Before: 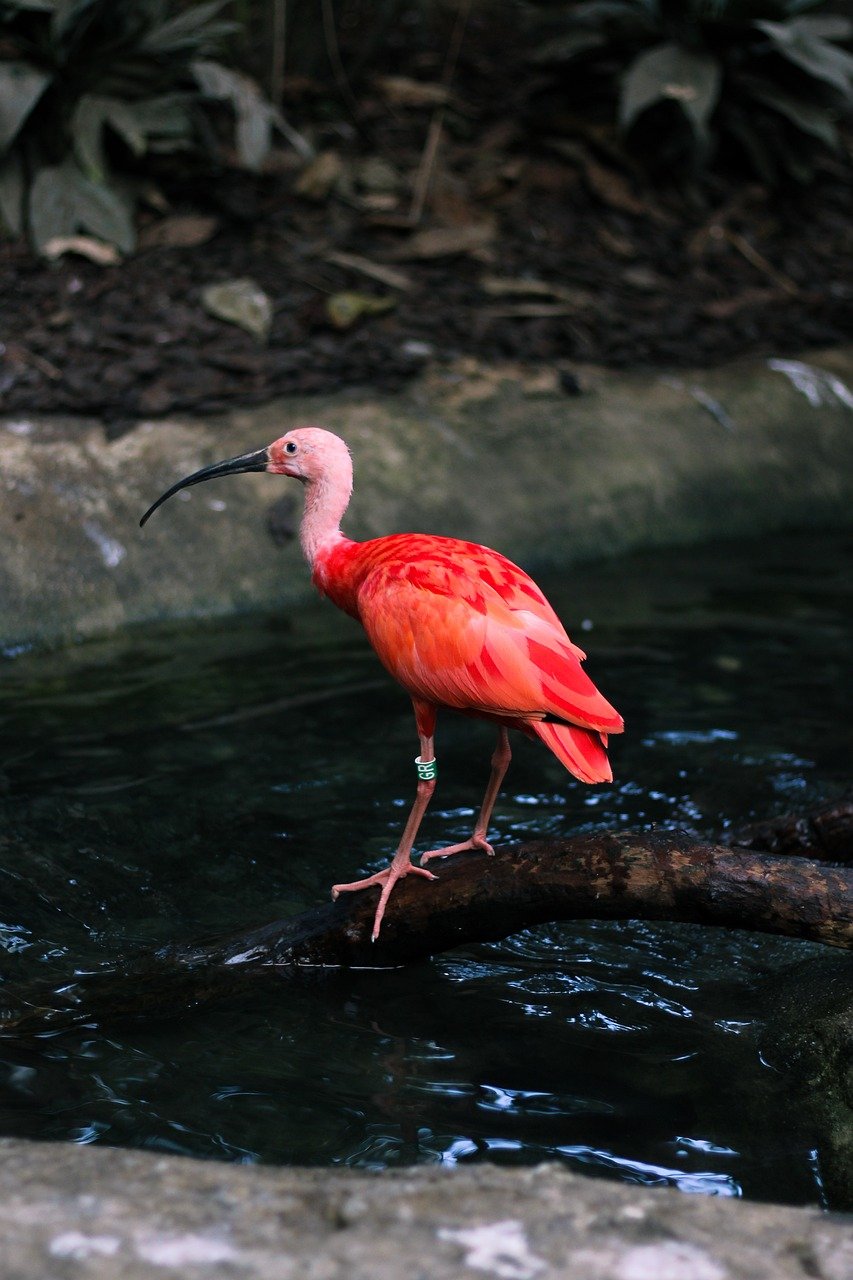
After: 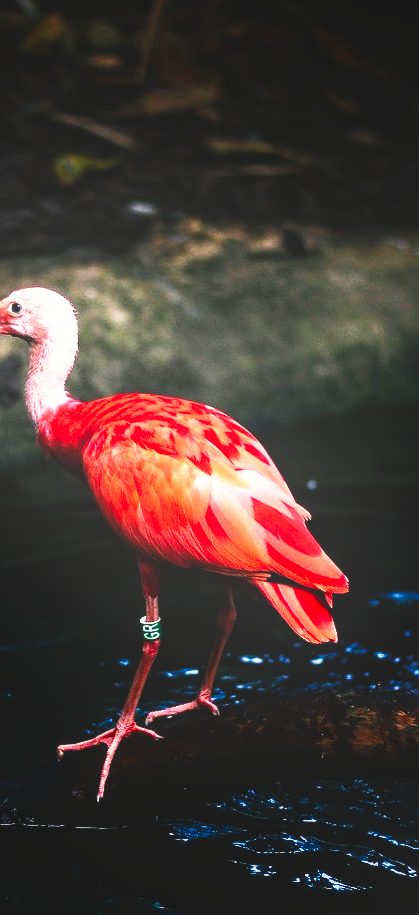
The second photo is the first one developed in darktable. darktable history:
base curve: curves: ch0 [(0, 0.036) (0.007, 0.037) (0.604, 0.887) (1, 1)], preserve colors none
local contrast: on, module defaults
exposure: exposure 0.644 EV, compensate highlight preservation false
color correction: highlights b* 2.99
crop: left 32.323%, top 10.993%, right 18.441%, bottom 17.492%
shadows and highlights: shadows -89.36, highlights 88.72, soften with gaussian
